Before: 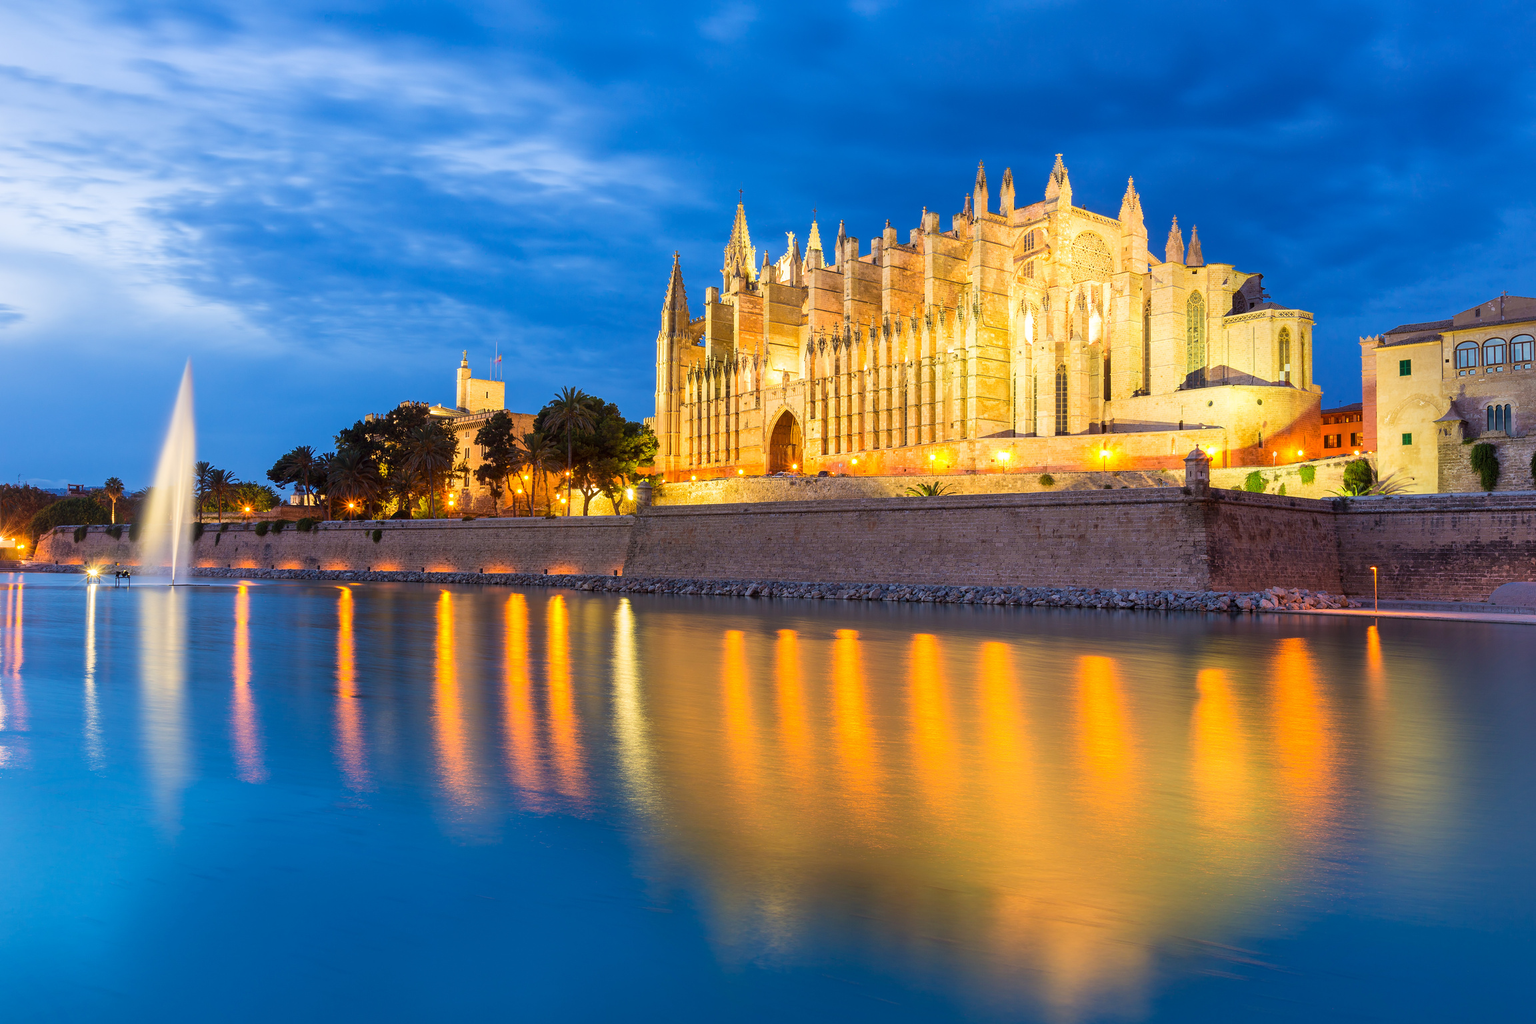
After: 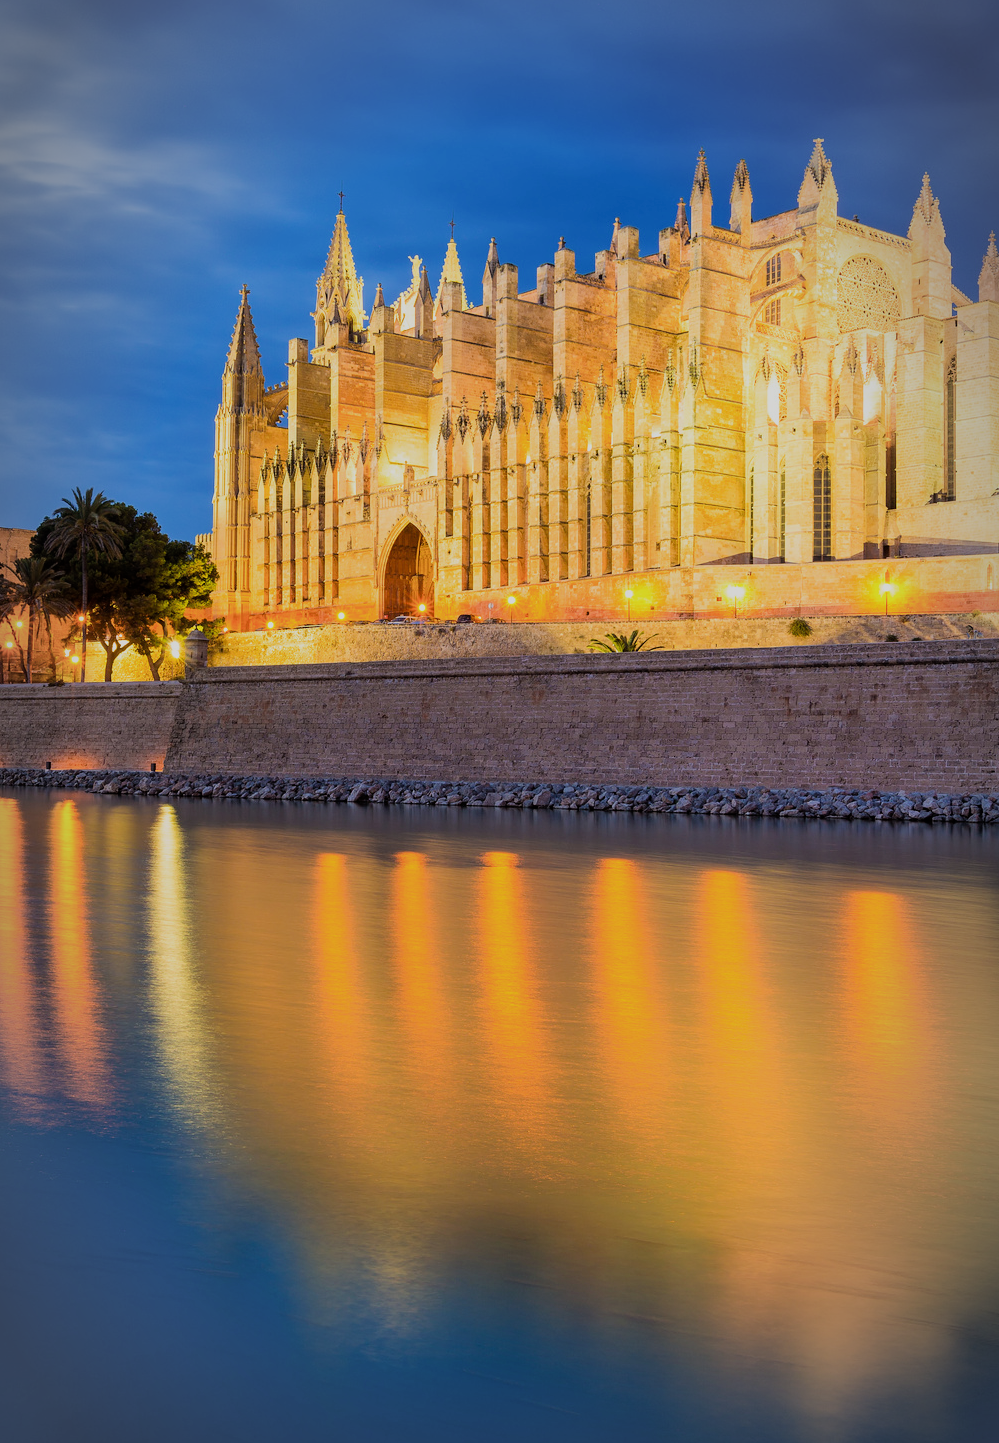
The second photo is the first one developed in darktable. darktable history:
vignetting: automatic ratio true
filmic rgb: black relative exposure -7.65 EV, white relative exposure 4.56 EV, hardness 3.61
crop: left 33.452%, top 6.025%, right 23.155%
